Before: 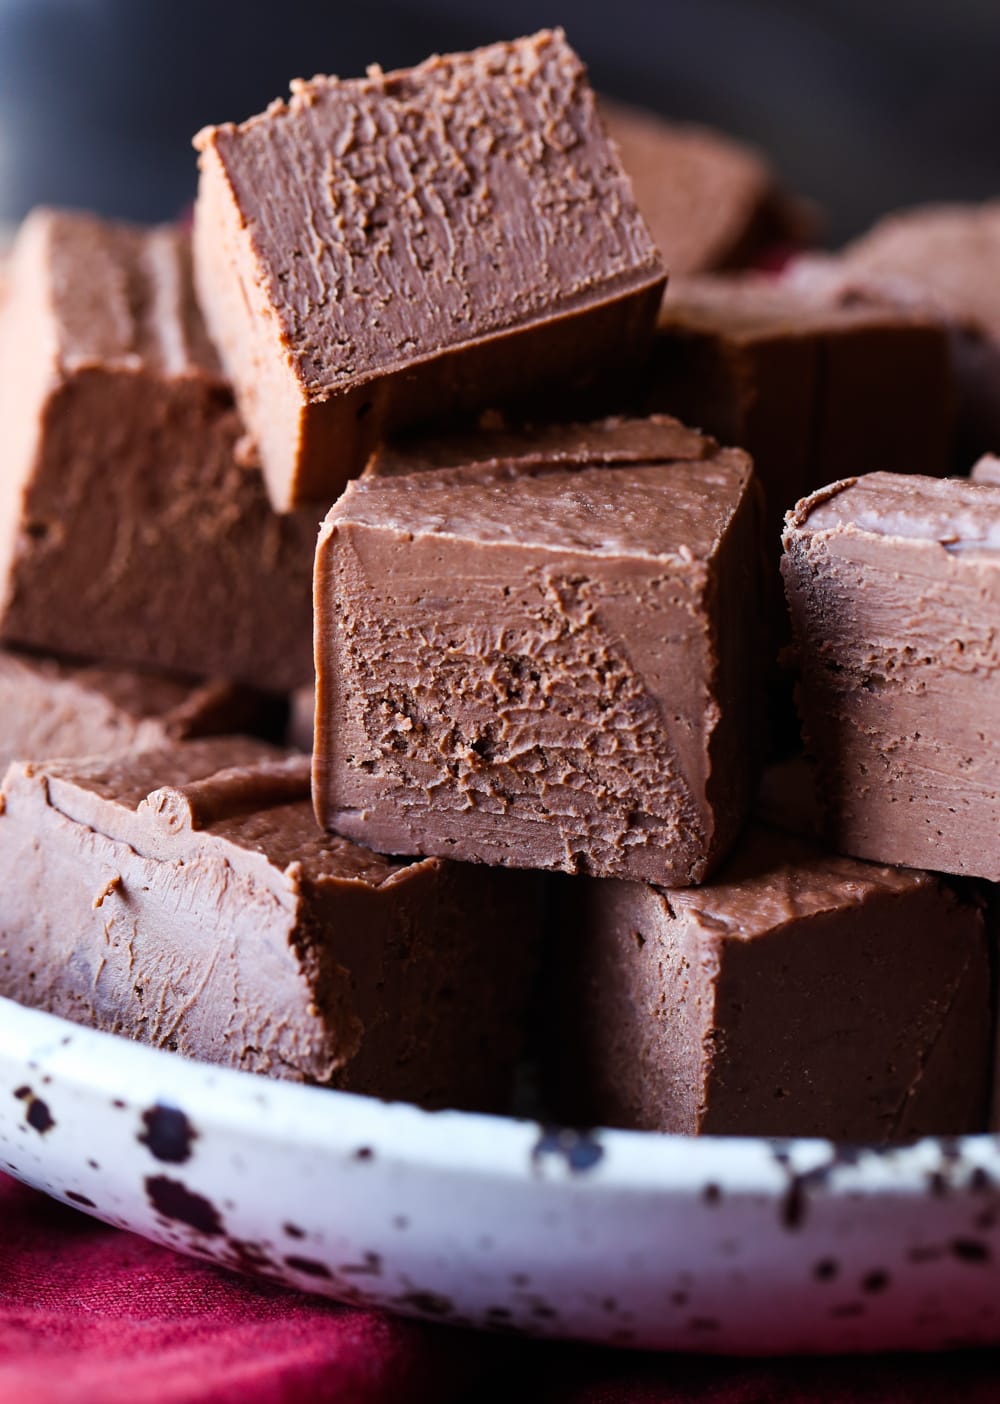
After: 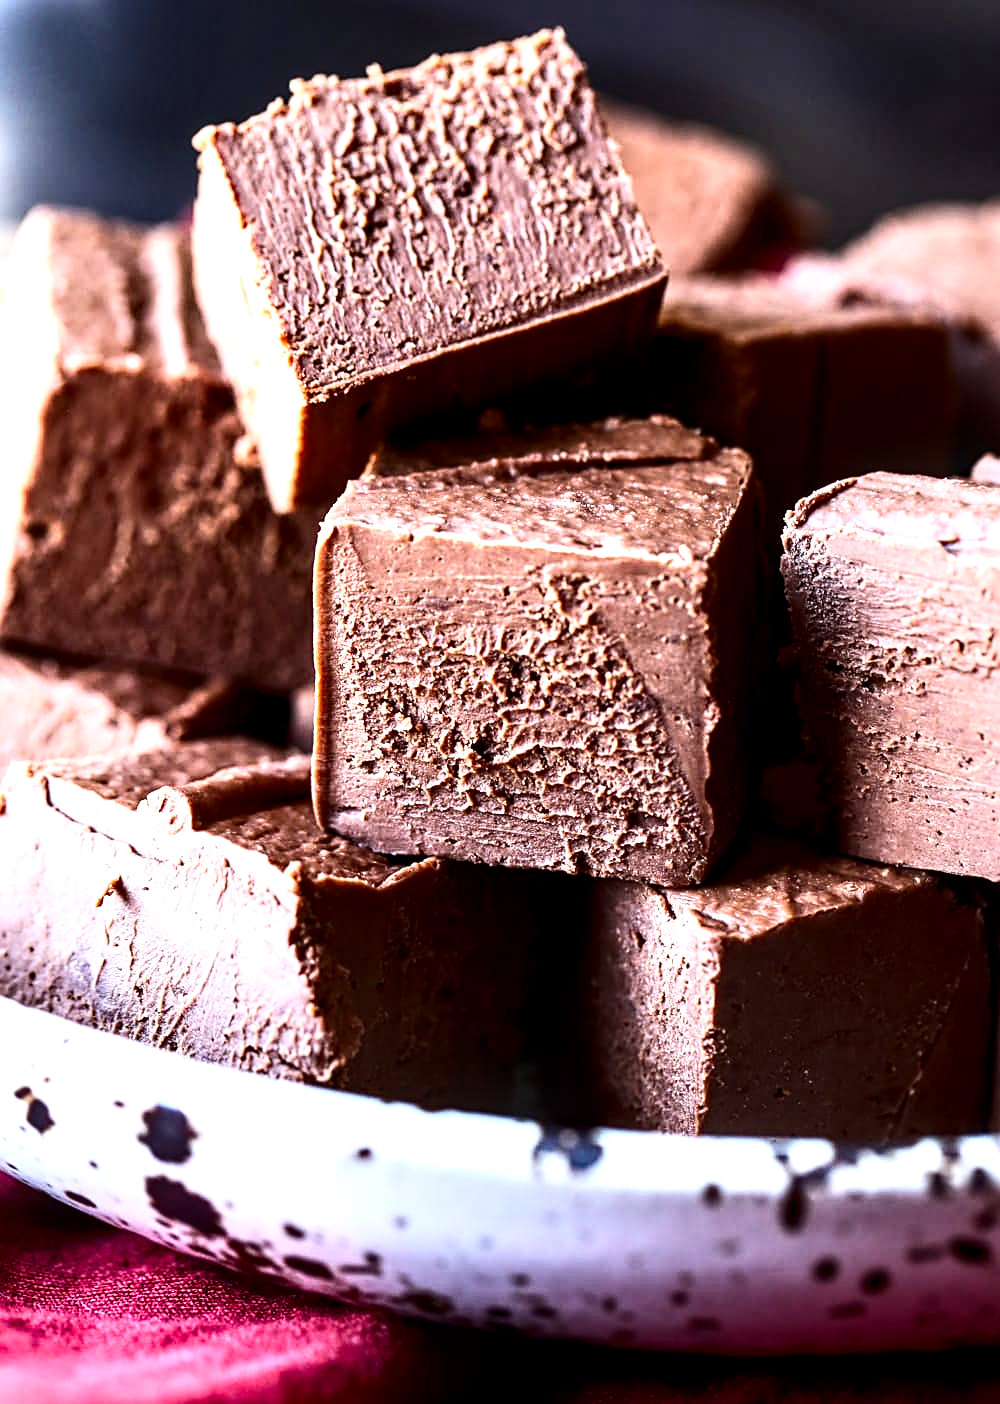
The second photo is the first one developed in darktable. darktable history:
local contrast: highlights 60%, shadows 60%, detail 160%
exposure: black level correction 0.001, exposure 0.955 EV, compensate exposure bias true, compensate highlight preservation false
contrast brightness saturation: contrast 0.28
sharpen: on, module defaults
